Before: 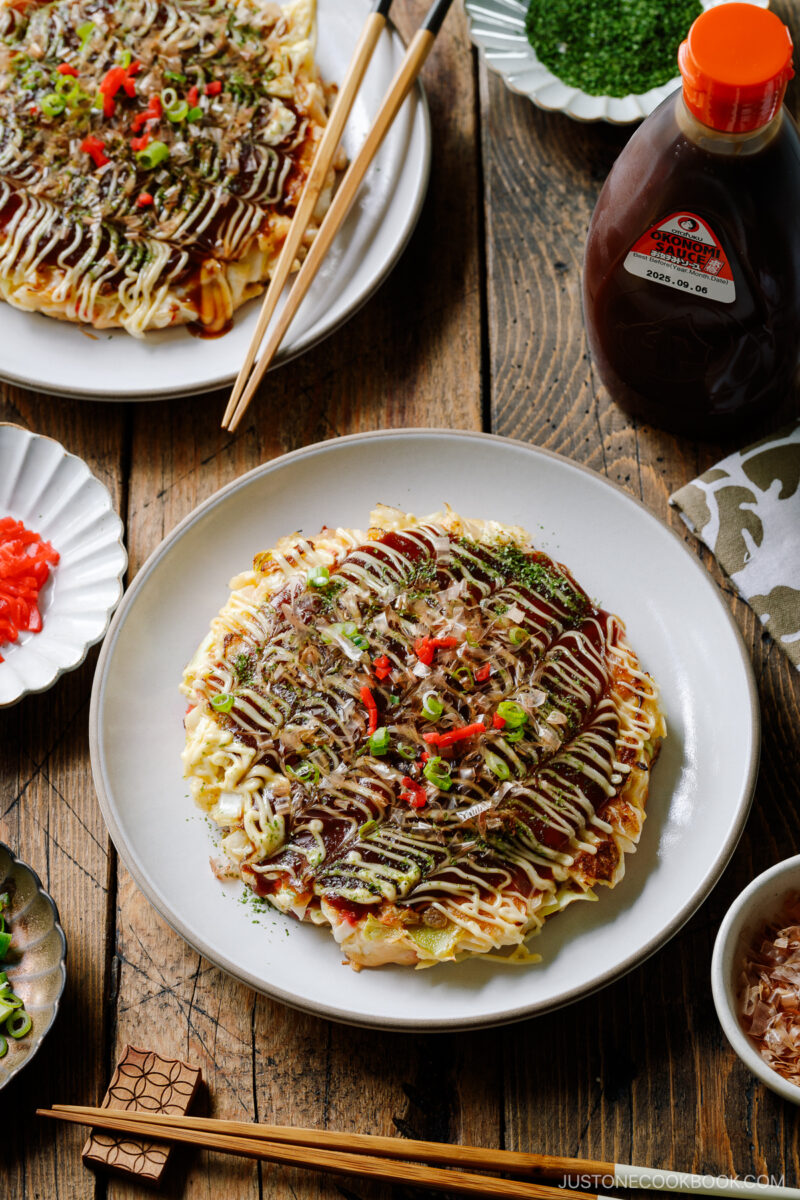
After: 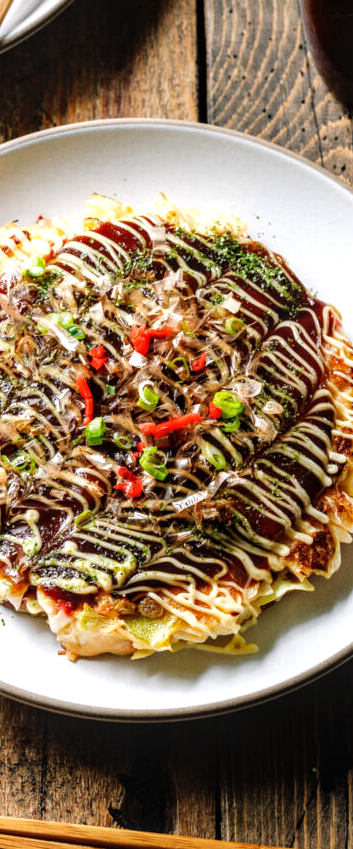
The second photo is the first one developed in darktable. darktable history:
crop: left 35.562%, top 25.859%, right 20.219%, bottom 3.361%
tone equalizer: -8 EV -0.73 EV, -7 EV -0.69 EV, -6 EV -0.562 EV, -5 EV -0.395 EV, -3 EV 0.376 EV, -2 EV 0.6 EV, -1 EV 0.688 EV, +0 EV 0.743 EV
local contrast: on, module defaults
